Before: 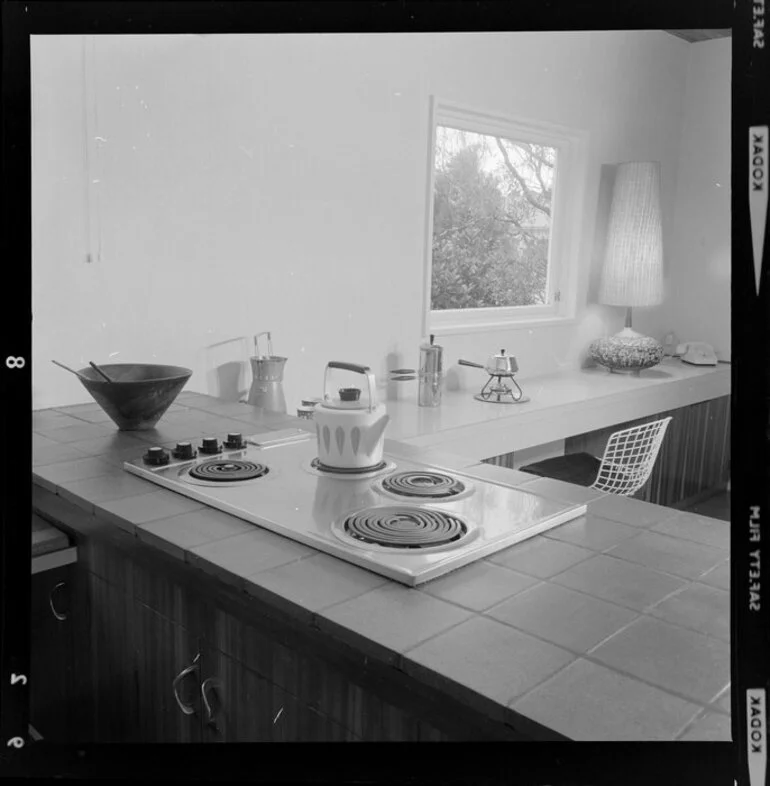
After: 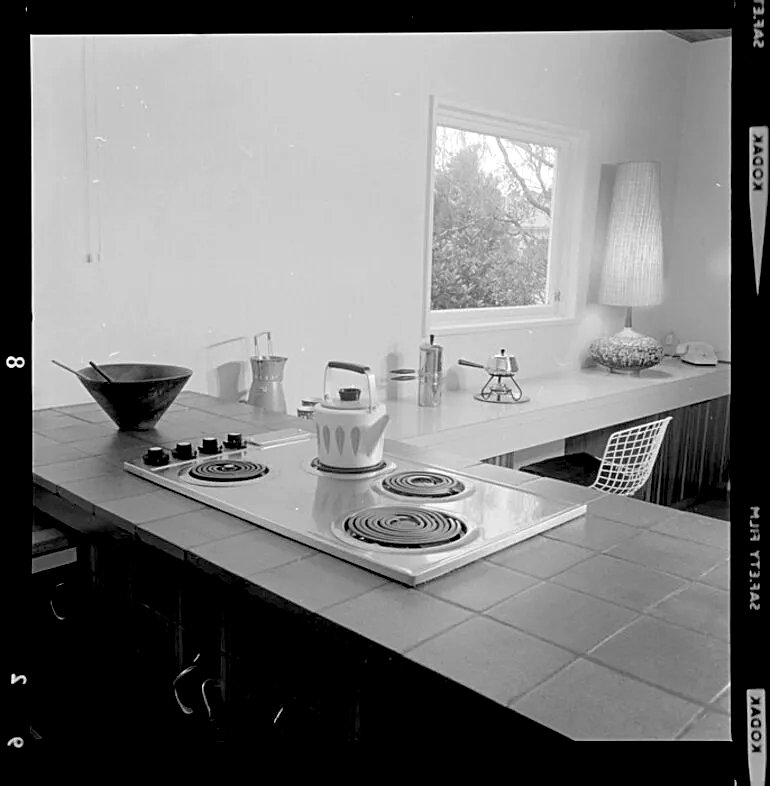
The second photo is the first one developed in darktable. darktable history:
sharpen: on, module defaults
velvia: strength 74%
color correction: saturation 0.5
exposure: black level correction 0.025, exposure 0.182 EV, compensate highlight preservation false
